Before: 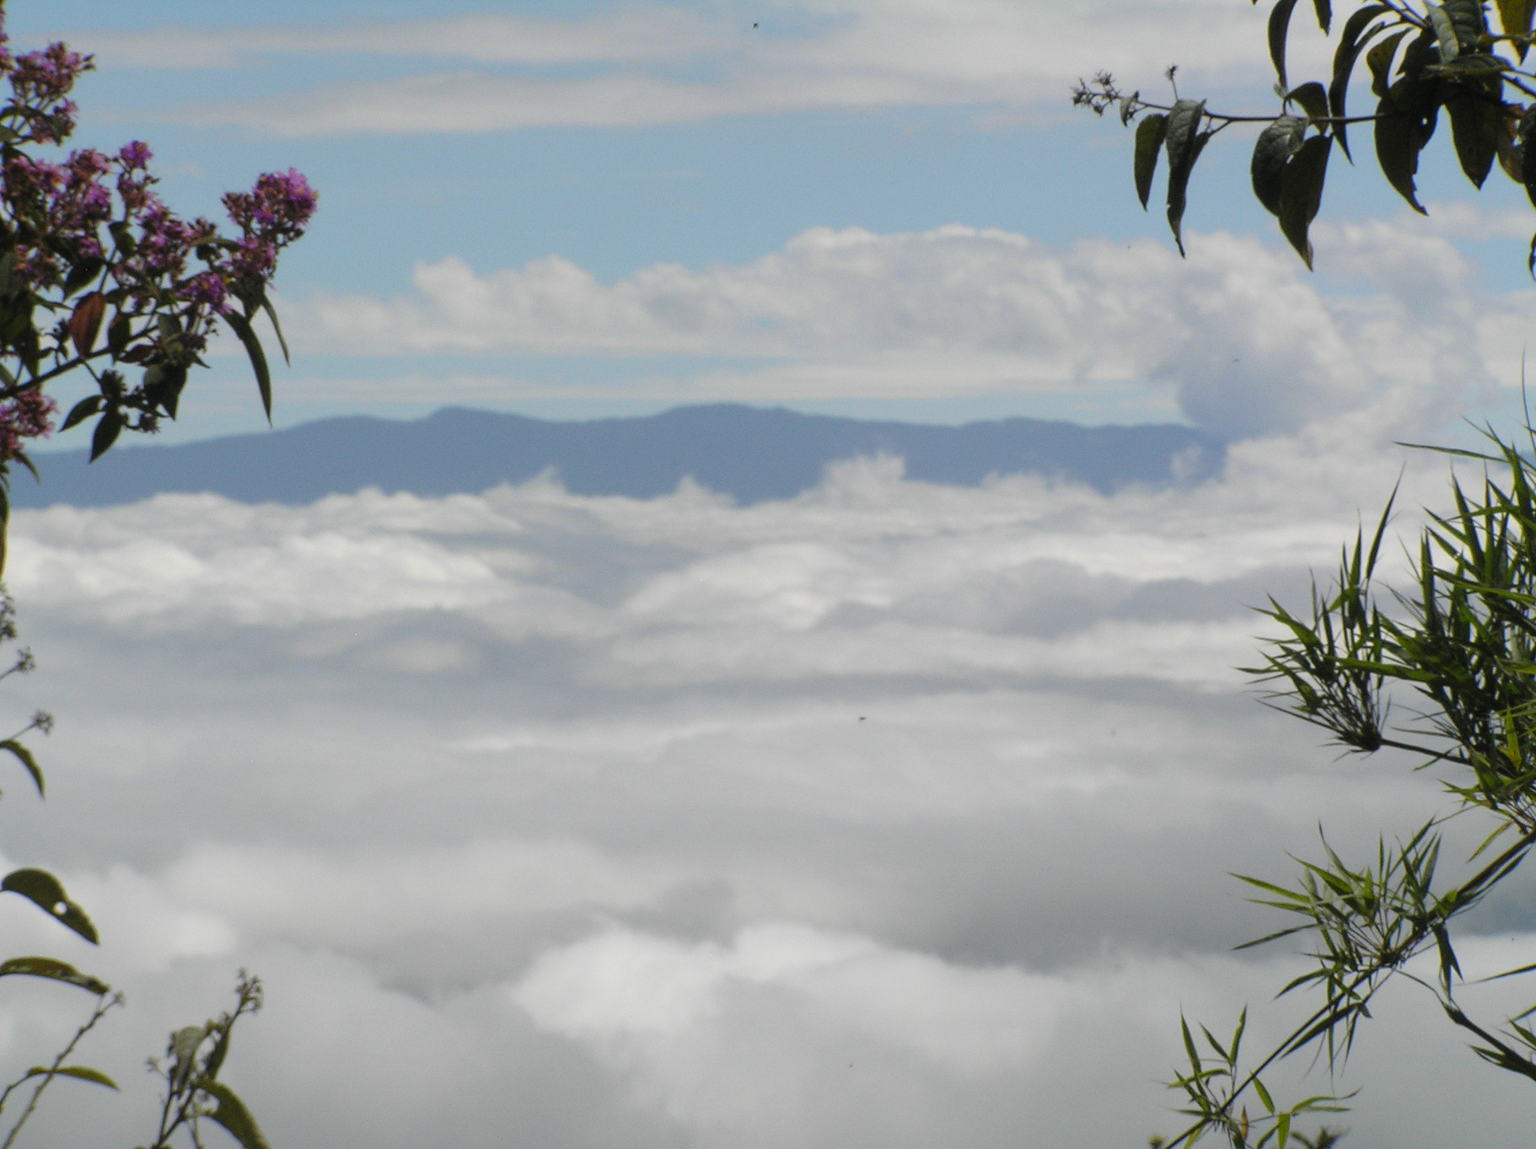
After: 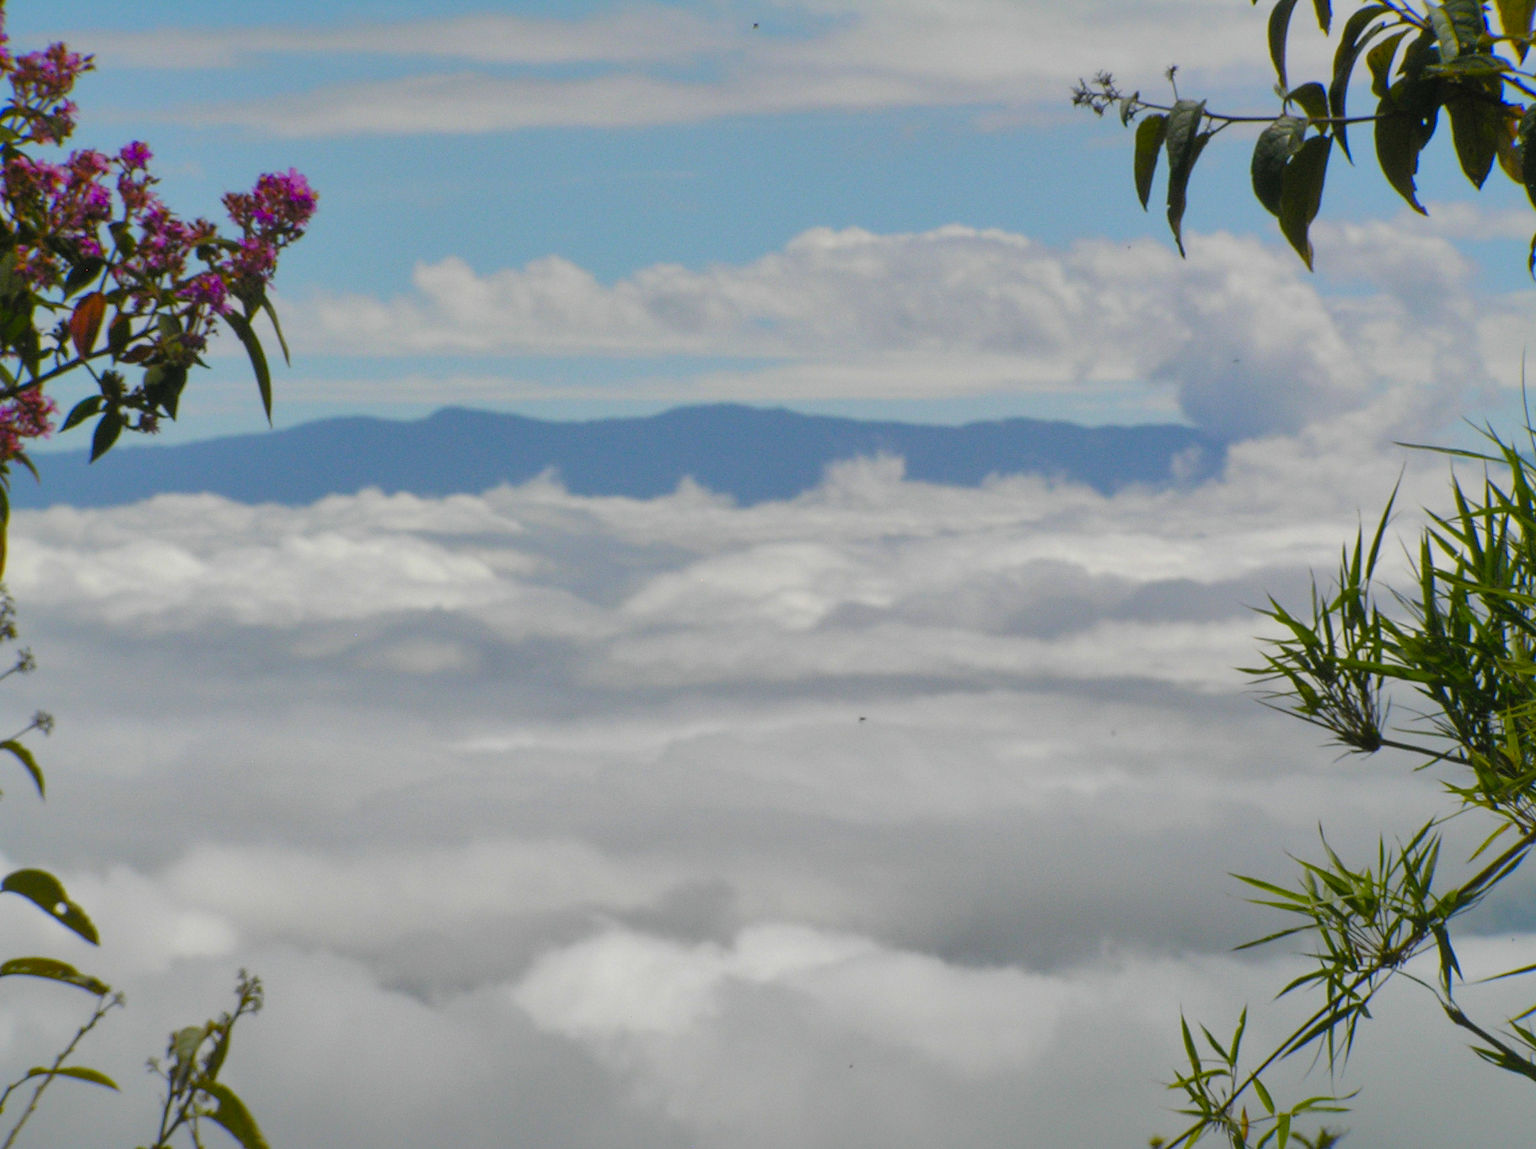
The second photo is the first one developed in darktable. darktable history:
shadows and highlights: on, module defaults
color balance rgb: linear chroma grading › global chroma 8.668%, perceptual saturation grading › global saturation 34.583%, perceptual saturation grading › highlights -29.991%, perceptual saturation grading › shadows 34.786%, global vibrance 20%
